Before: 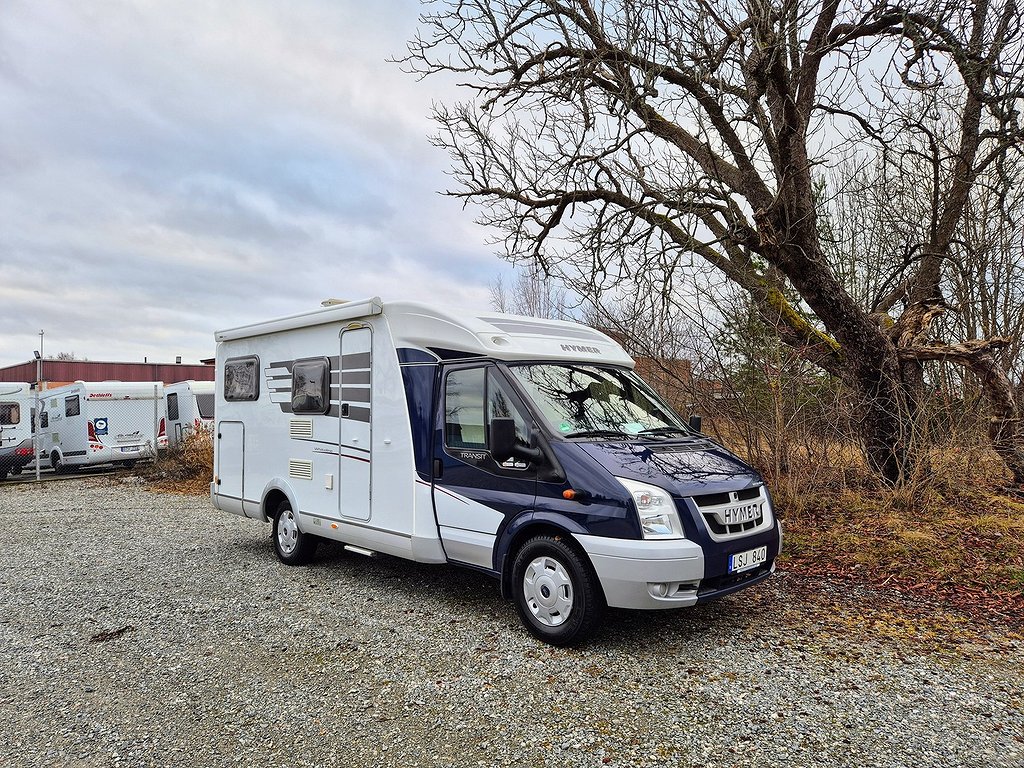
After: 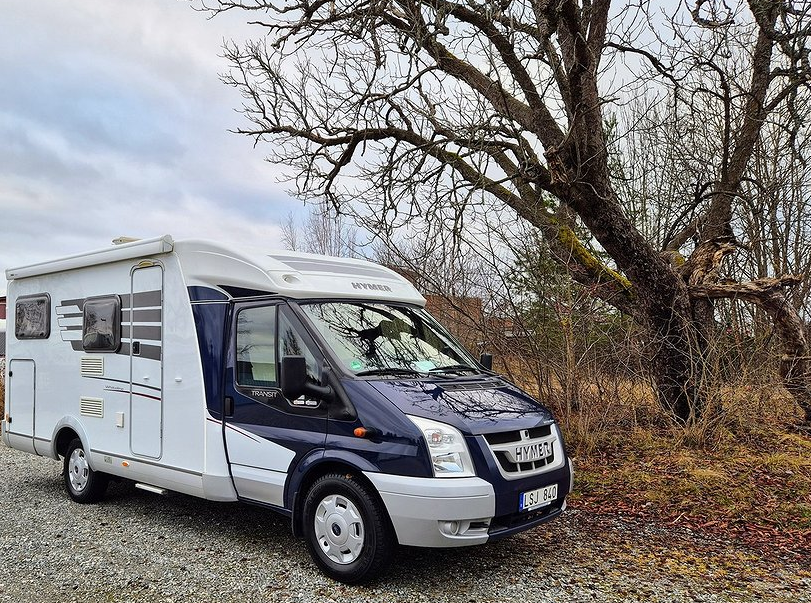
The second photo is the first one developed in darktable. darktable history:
crop and rotate: left 20.412%, top 8.092%, right 0.372%, bottom 13.31%
